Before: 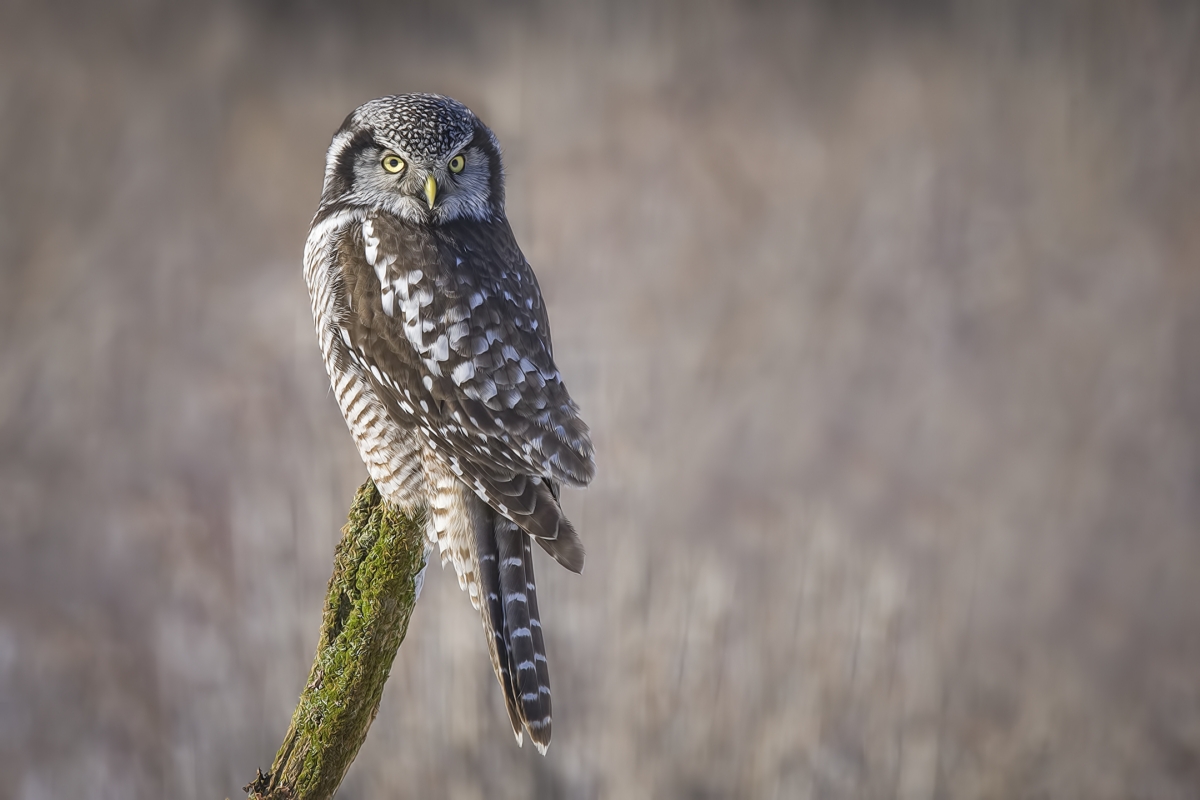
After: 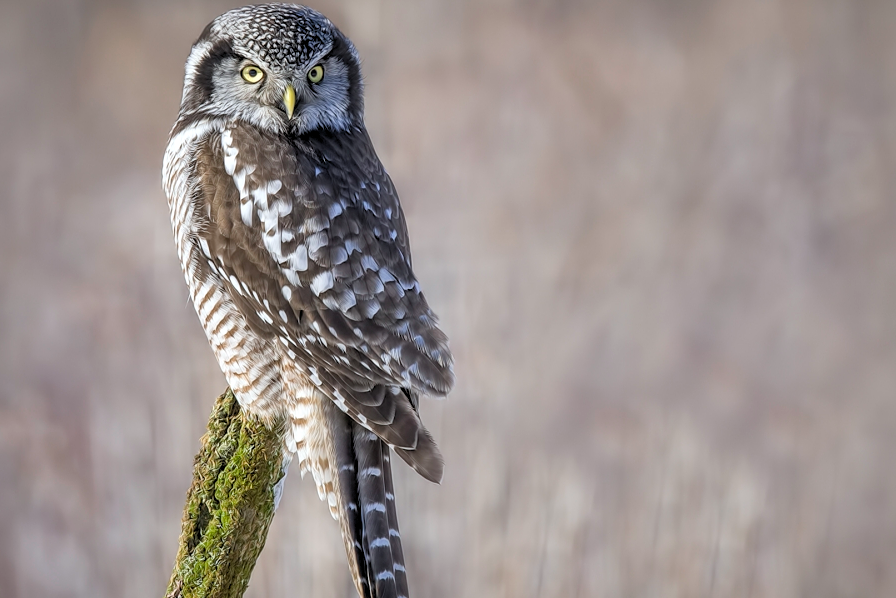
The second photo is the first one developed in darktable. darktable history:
white balance: red 0.982, blue 1.018
rgb levels: levels [[0.013, 0.434, 0.89], [0, 0.5, 1], [0, 0.5, 1]]
crop and rotate: left 11.831%, top 11.346%, right 13.429%, bottom 13.899%
